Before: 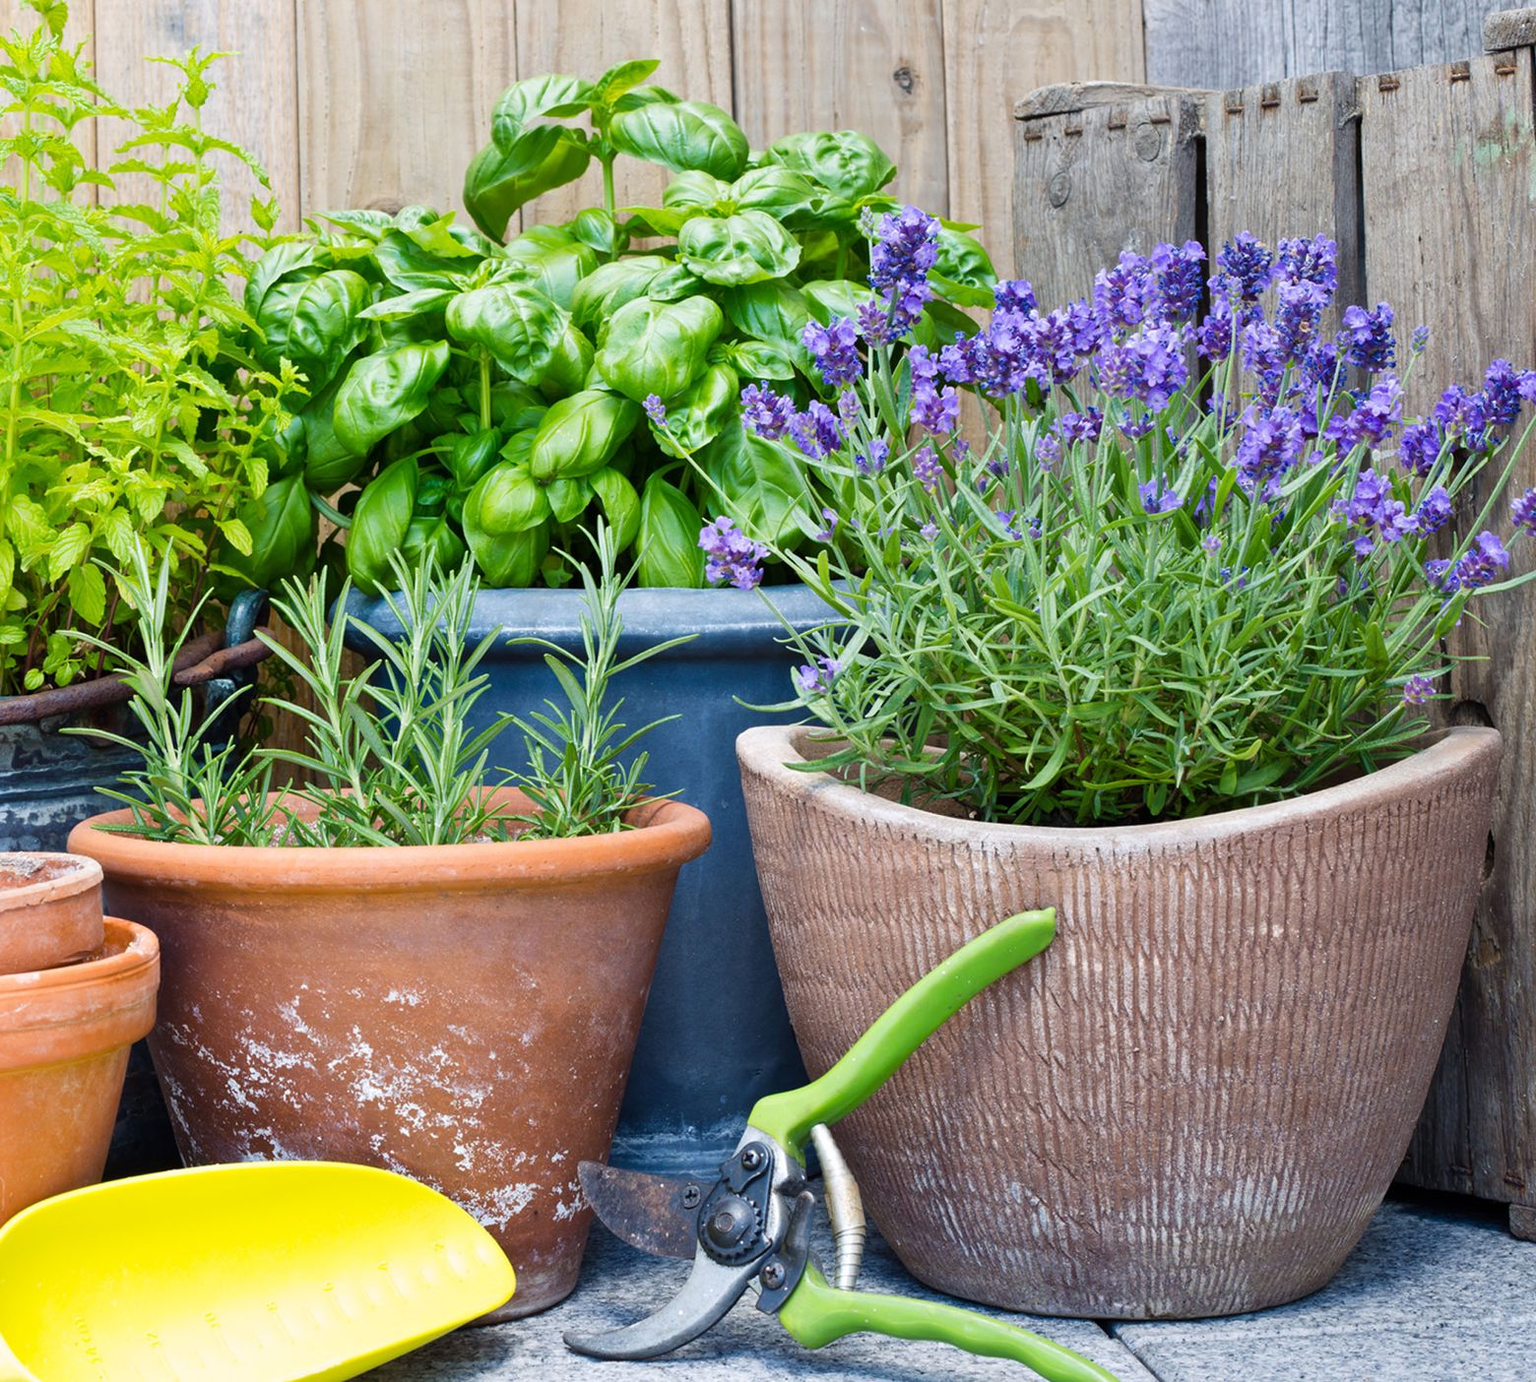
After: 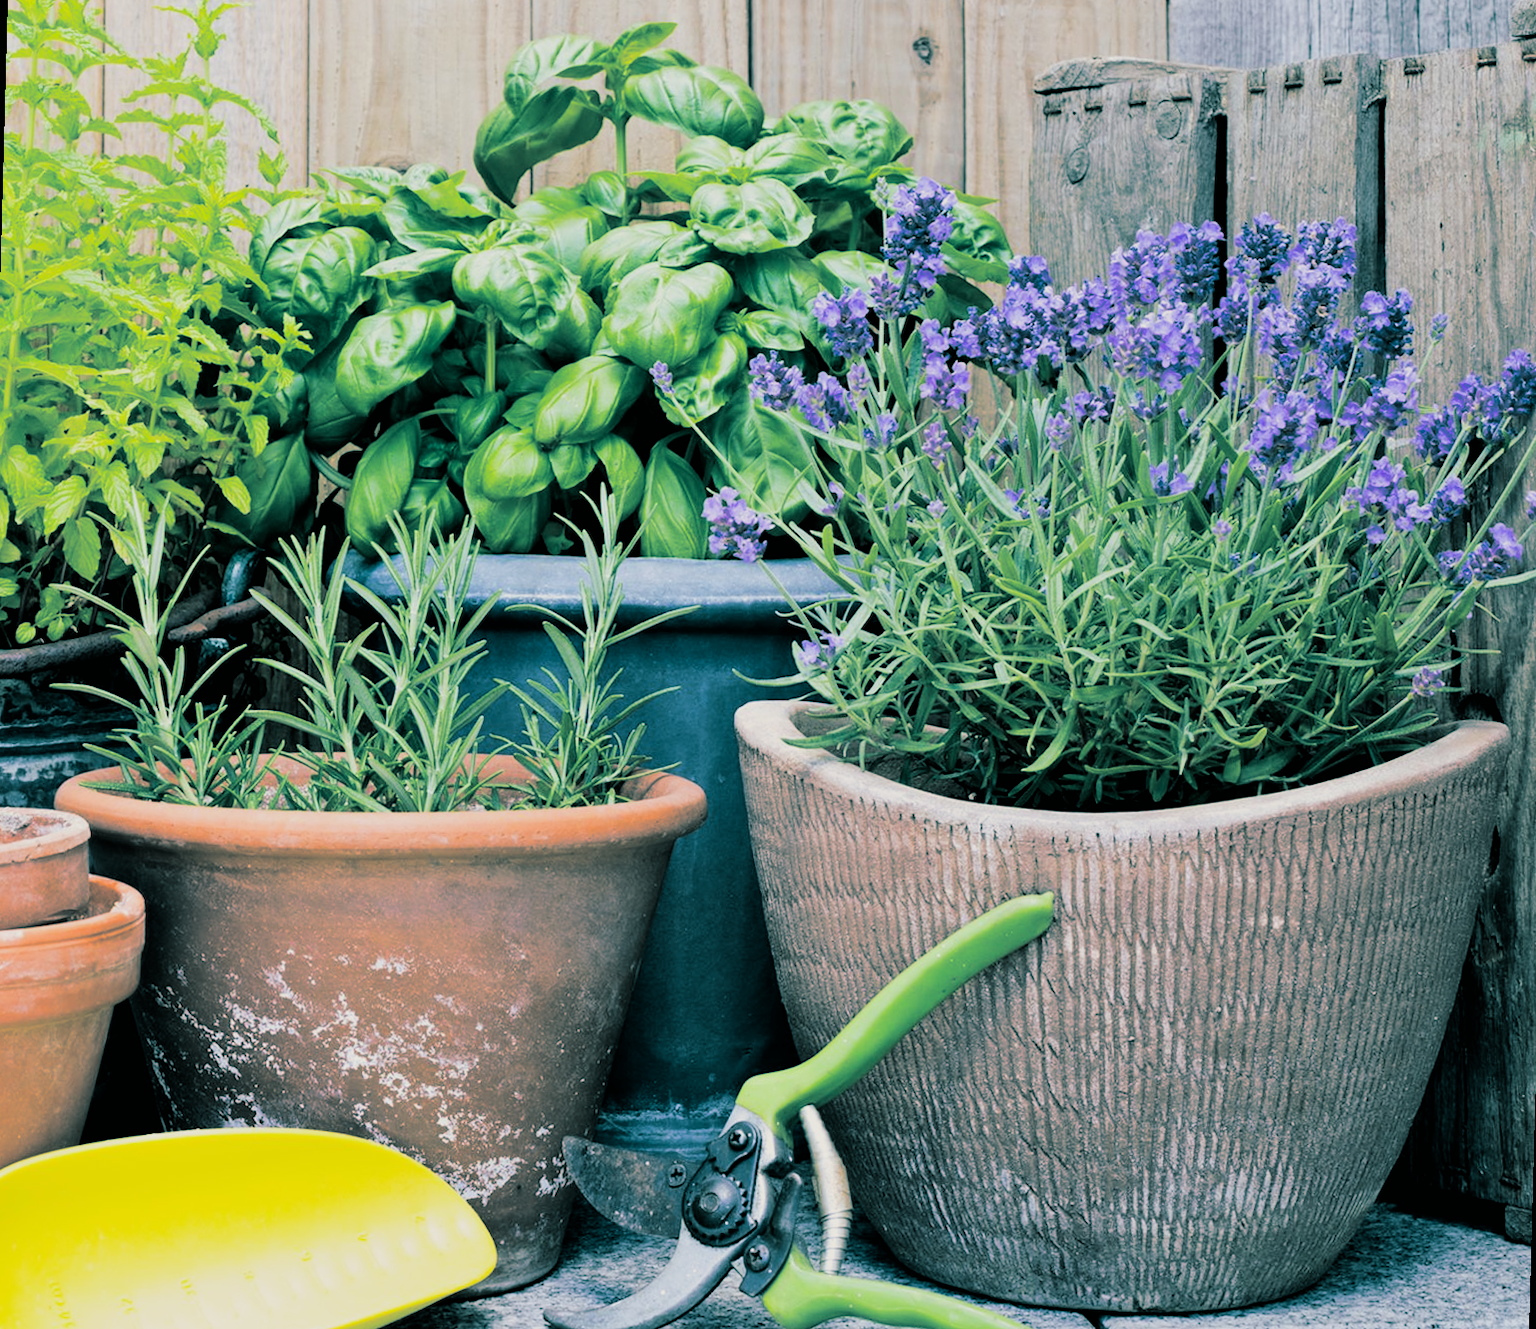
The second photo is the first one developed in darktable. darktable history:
filmic rgb: black relative exposure -5 EV, hardness 2.88, contrast 1.3, highlights saturation mix -30%
rotate and perspective: rotation 1.57°, crop left 0.018, crop right 0.982, crop top 0.039, crop bottom 0.961
split-toning: shadows › hue 186.43°, highlights › hue 49.29°, compress 30.29%
